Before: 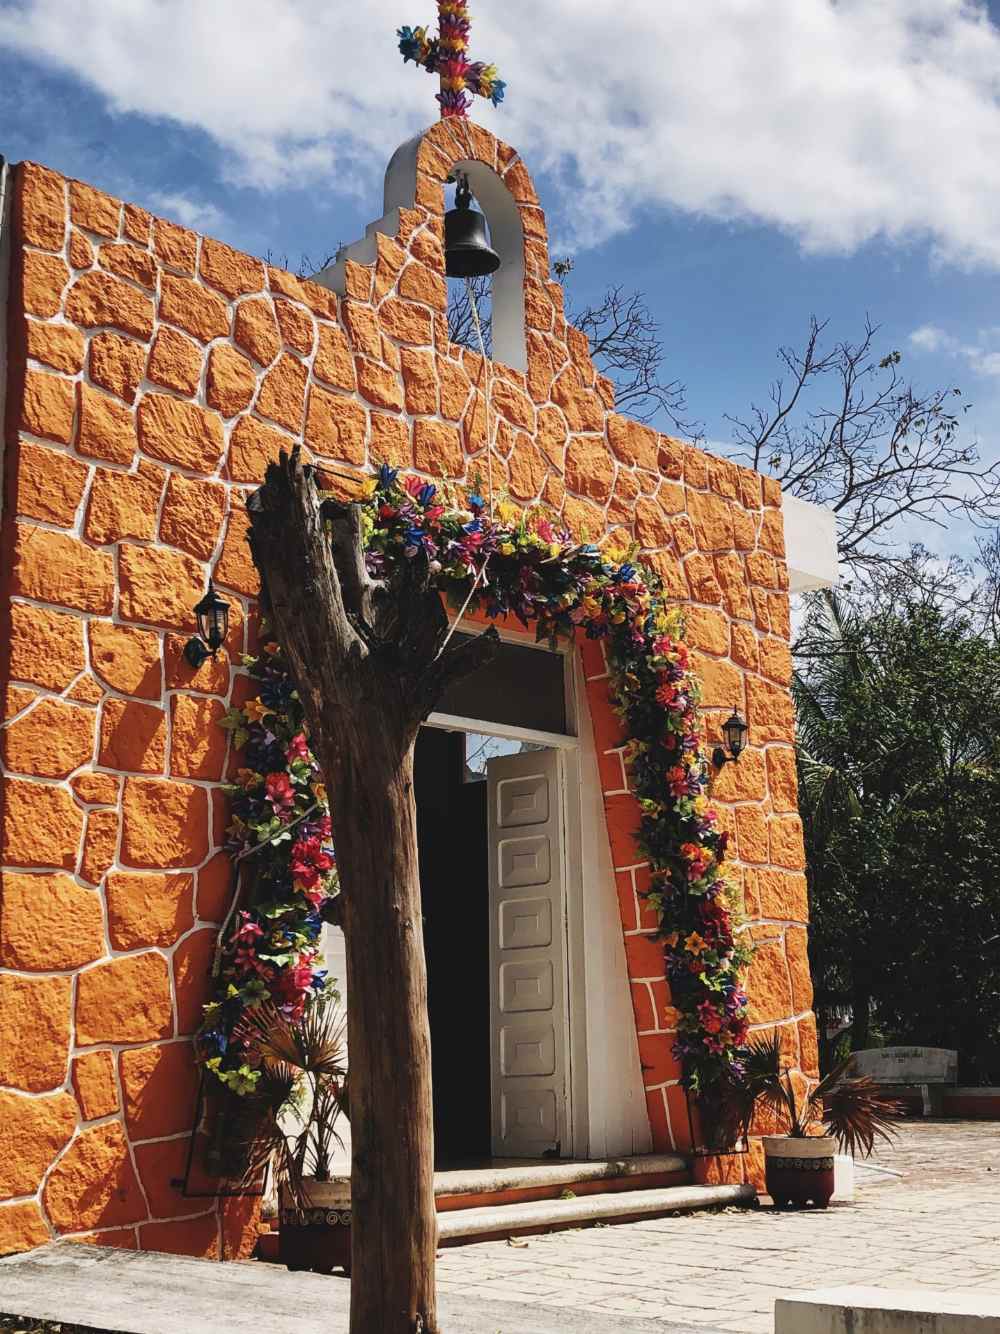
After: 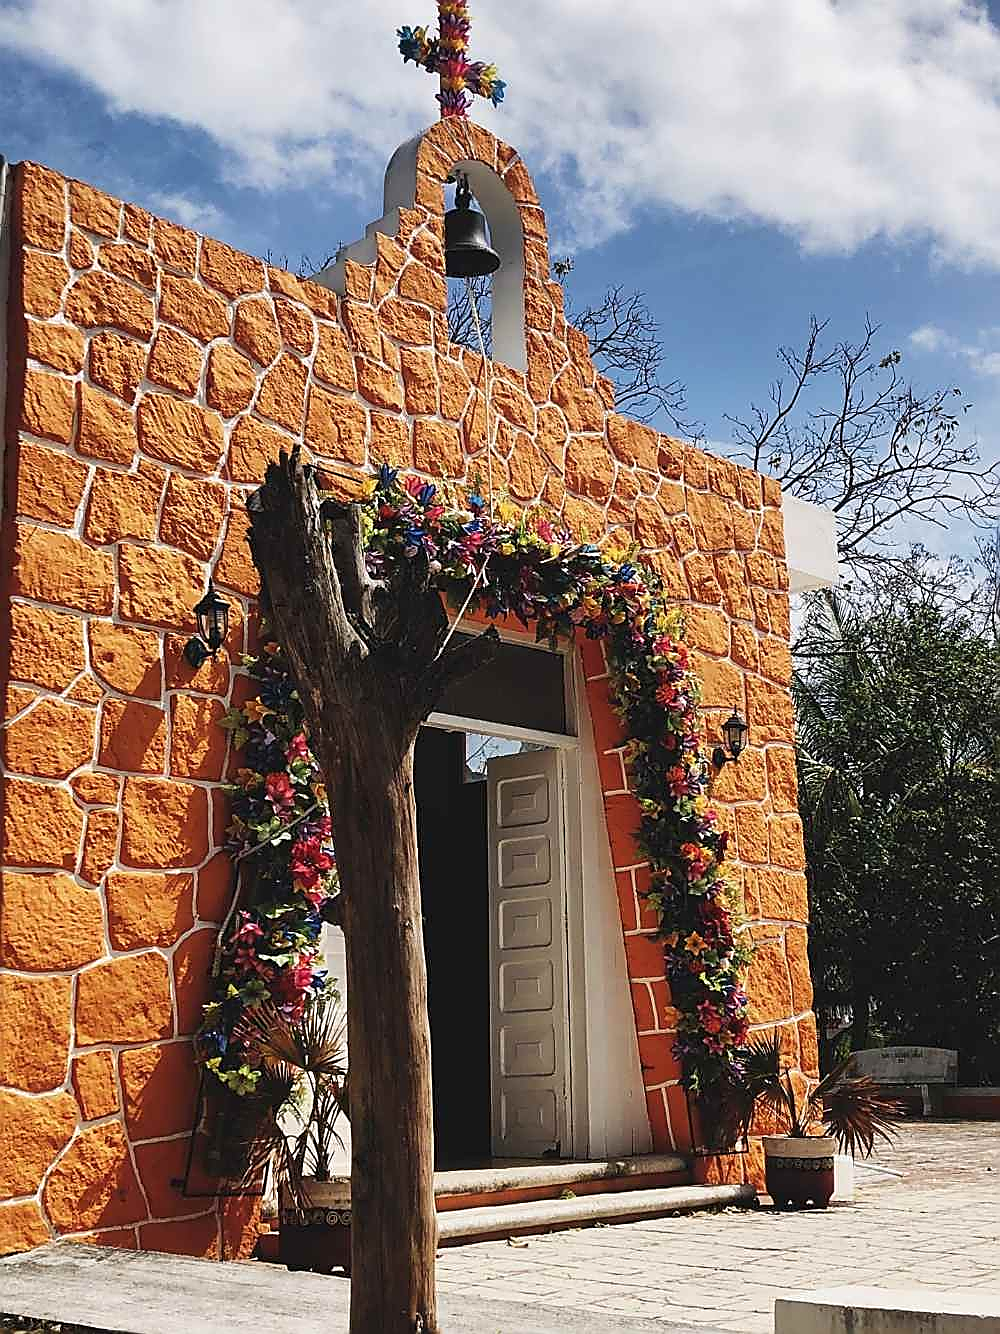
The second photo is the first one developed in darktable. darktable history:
sharpen: radius 1.37, amount 1.243, threshold 0.622
